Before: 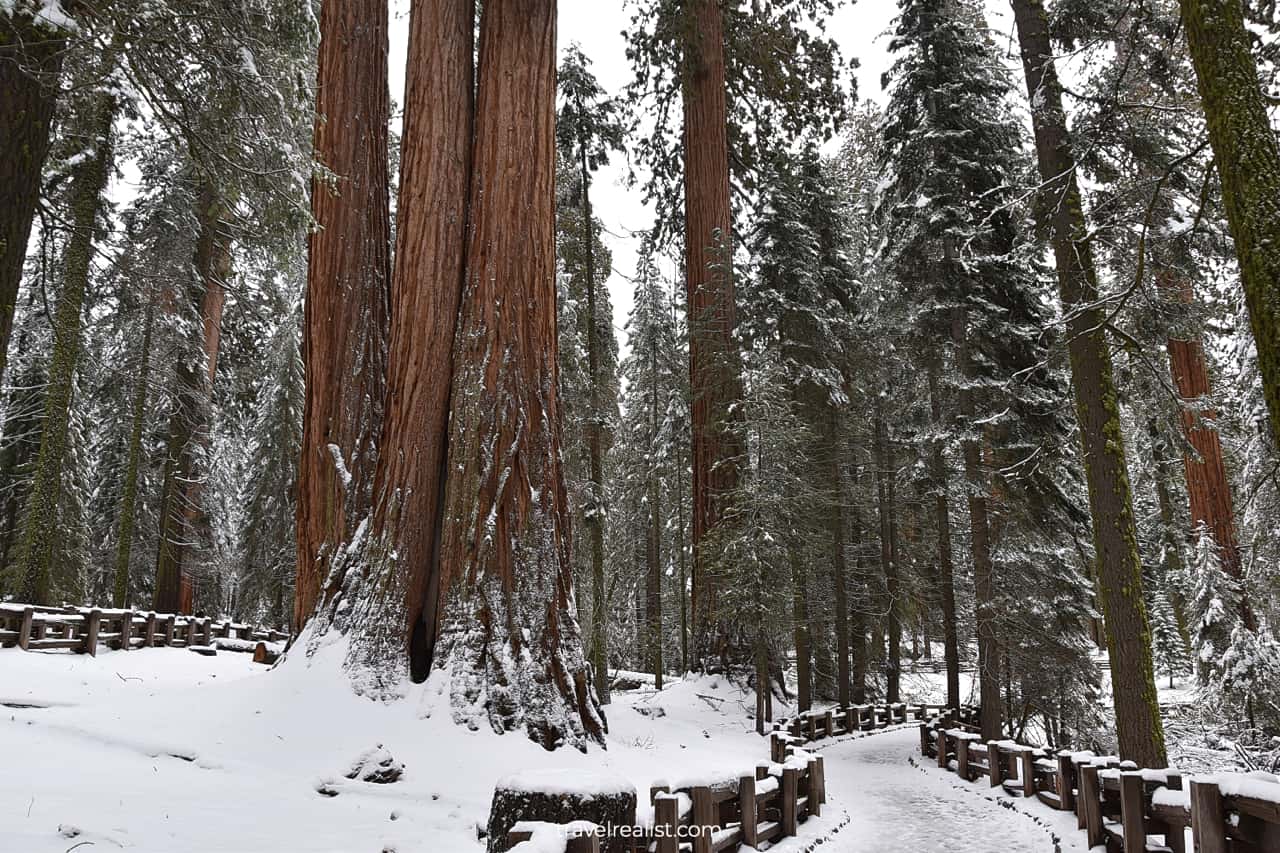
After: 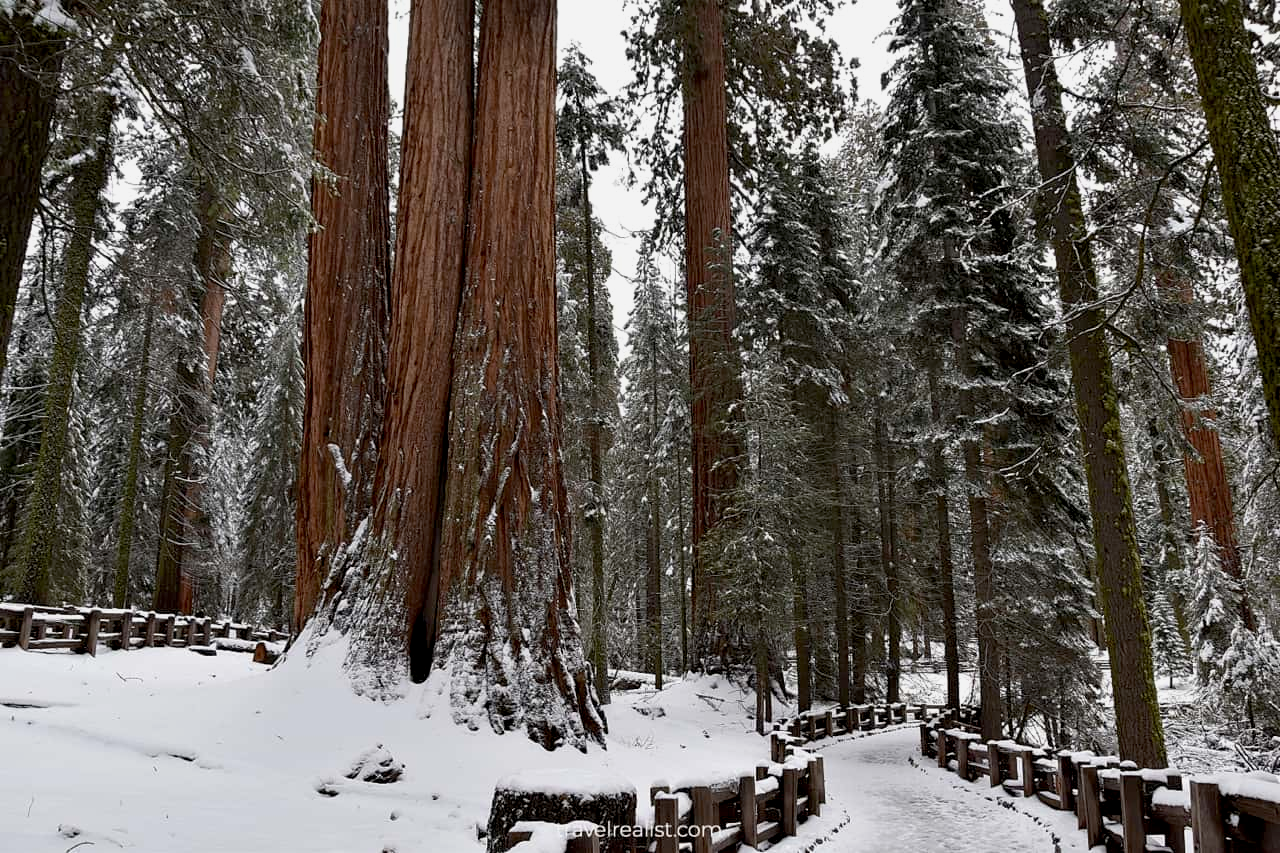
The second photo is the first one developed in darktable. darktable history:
exposure: black level correction 0.009, exposure -0.162 EV, compensate exposure bias true, compensate highlight preservation false
